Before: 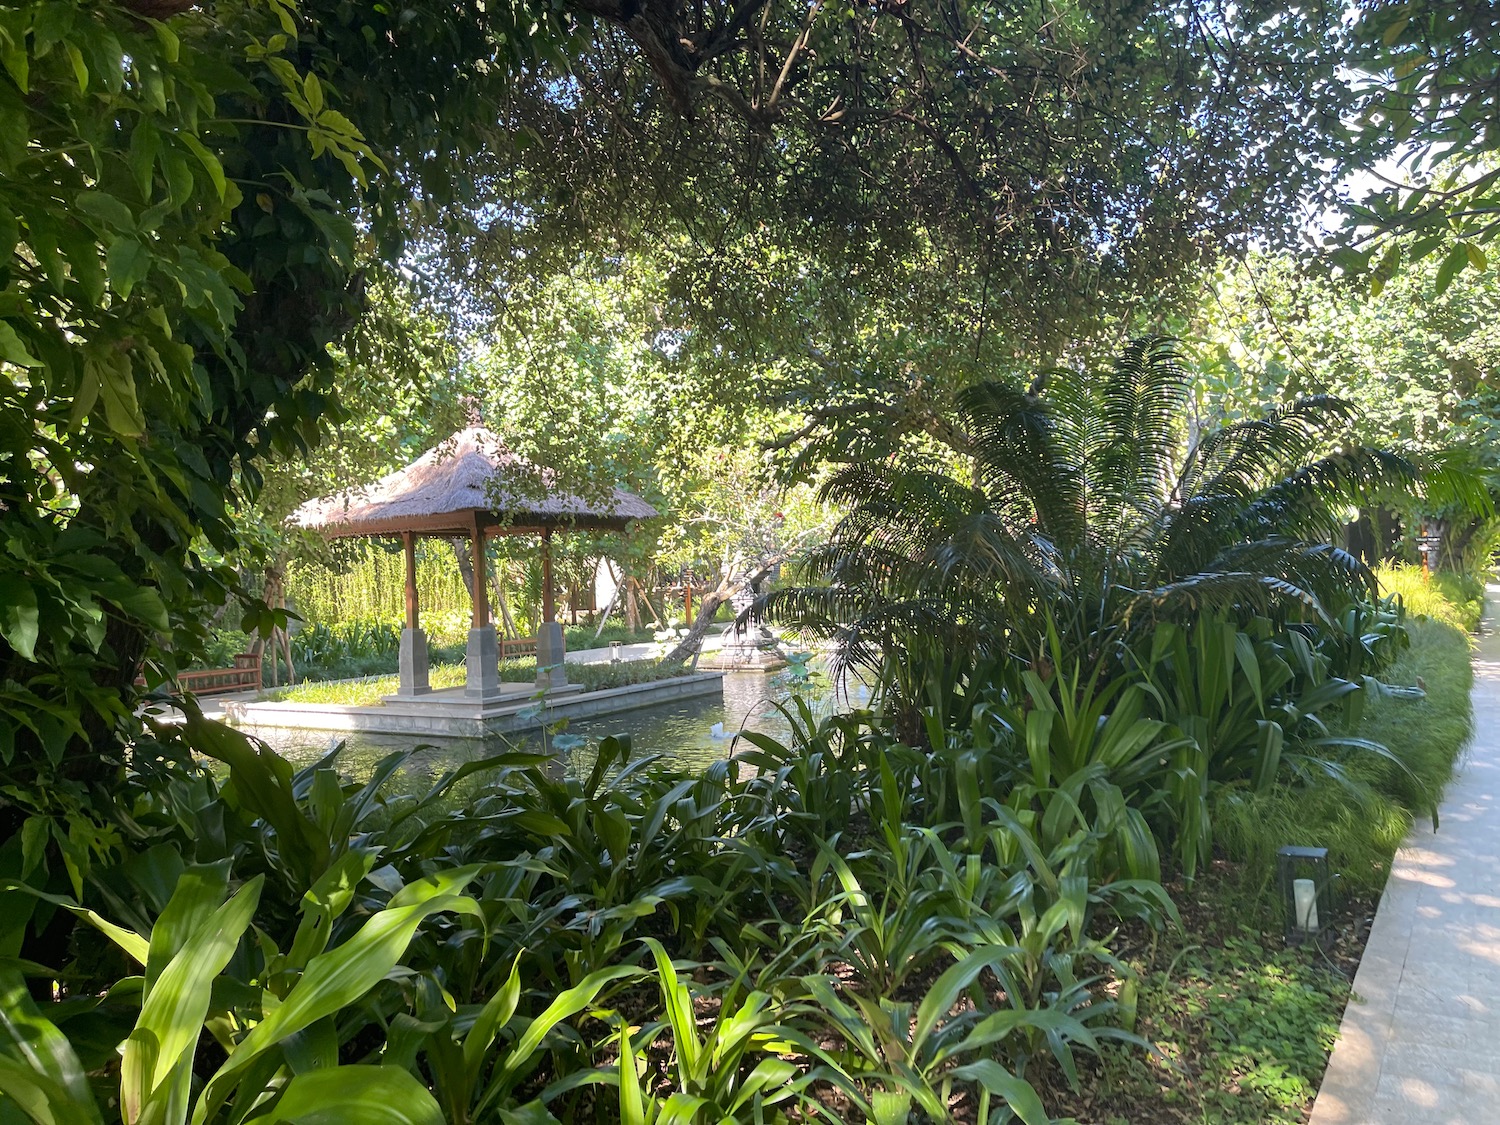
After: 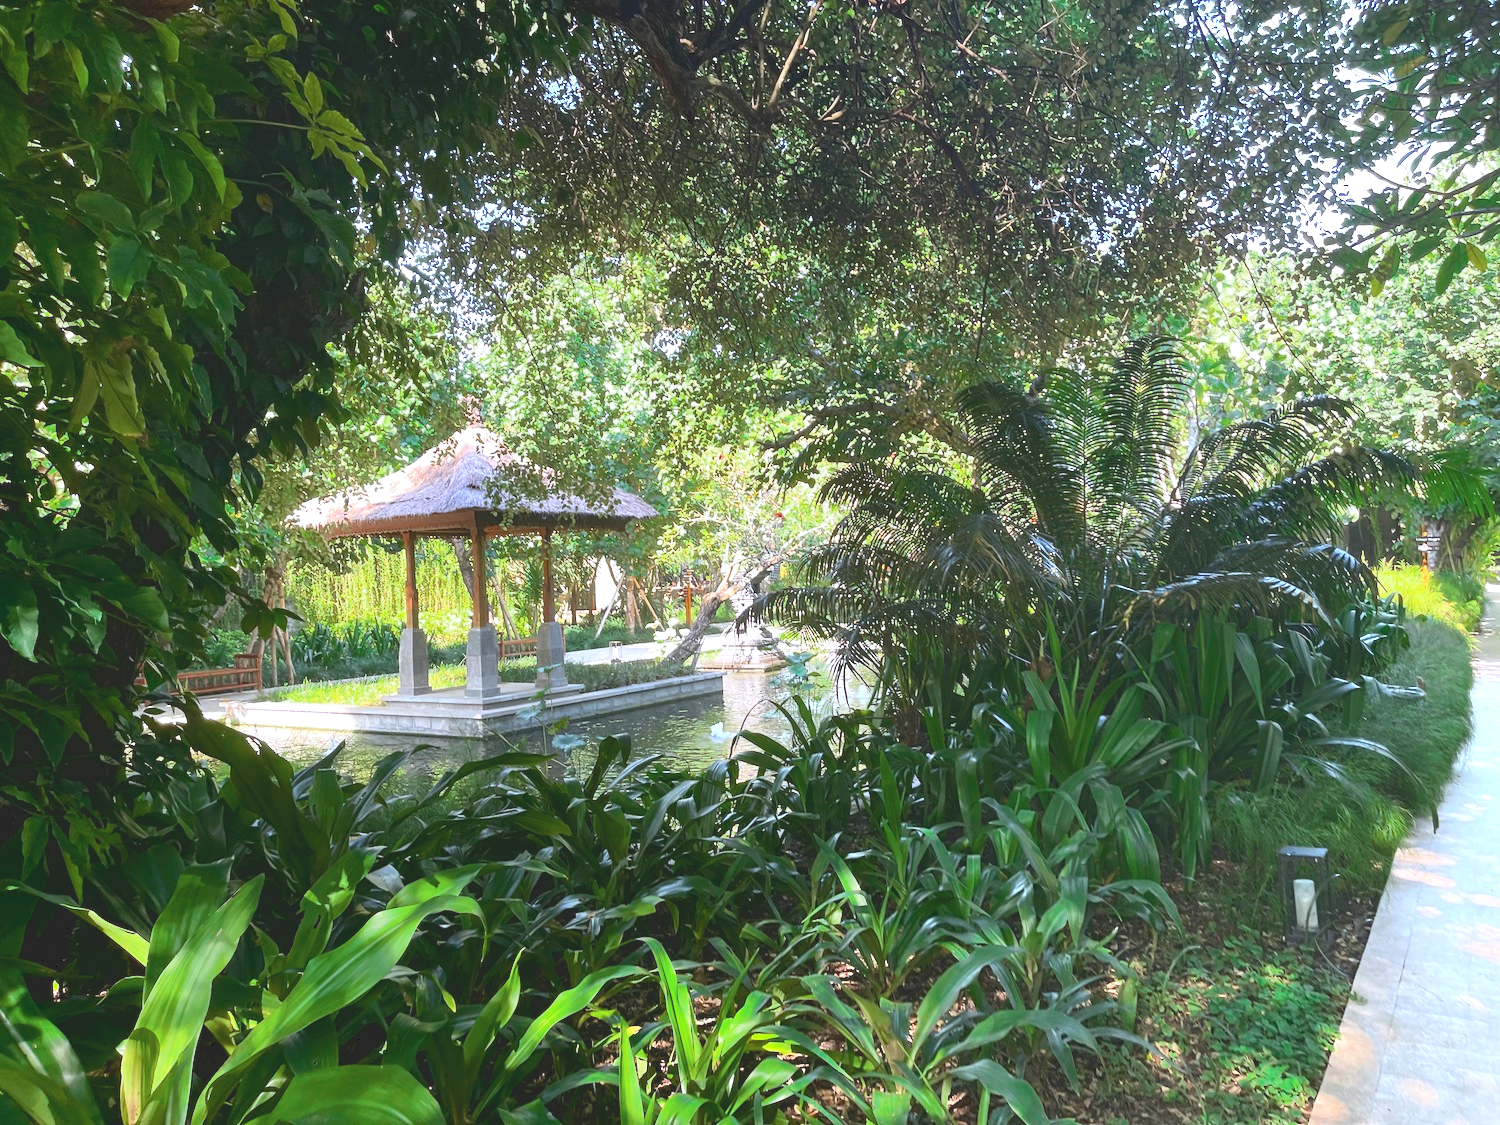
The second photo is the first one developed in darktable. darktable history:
tone curve: curves: ch0 [(0, 0) (0.003, 0.156) (0.011, 0.156) (0.025, 0.161) (0.044, 0.164) (0.069, 0.178) (0.1, 0.201) (0.136, 0.229) (0.177, 0.263) (0.224, 0.301) (0.277, 0.355) (0.335, 0.415) (0.399, 0.48) (0.468, 0.561) (0.543, 0.647) (0.623, 0.735) (0.709, 0.819) (0.801, 0.893) (0.898, 0.953) (1, 1)], color space Lab, independent channels, preserve colors none
color balance rgb: highlights gain › luminance 17.02%, highlights gain › chroma 2.871%, highlights gain › hue 261.18°, perceptual saturation grading › global saturation 30.727%, global vibrance 11.12%
color zones: curves: ch0 [(0, 0.5) (0.125, 0.4) (0.25, 0.5) (0.375, 0.4) (0.5, 0.4) (0.625, 0.6) (0.75, 0.6) (0.875, 0.5)]; ch1 [(0, 0.4) (0.125, 0.5) (0.25, 0.4) (0.375, 0.4) (0.5, 0.4) (0.625, 0.4) (0.75, 0.5) (0.875, 0.4)]; ch2 [(0, 0.6) (0.125, 0.5) (0.25, 0.5) (0.375, 0.6) (0.5, 0.6) (0.625, 0.5) (0.75, 0.5) (0.875, 0.5)]
